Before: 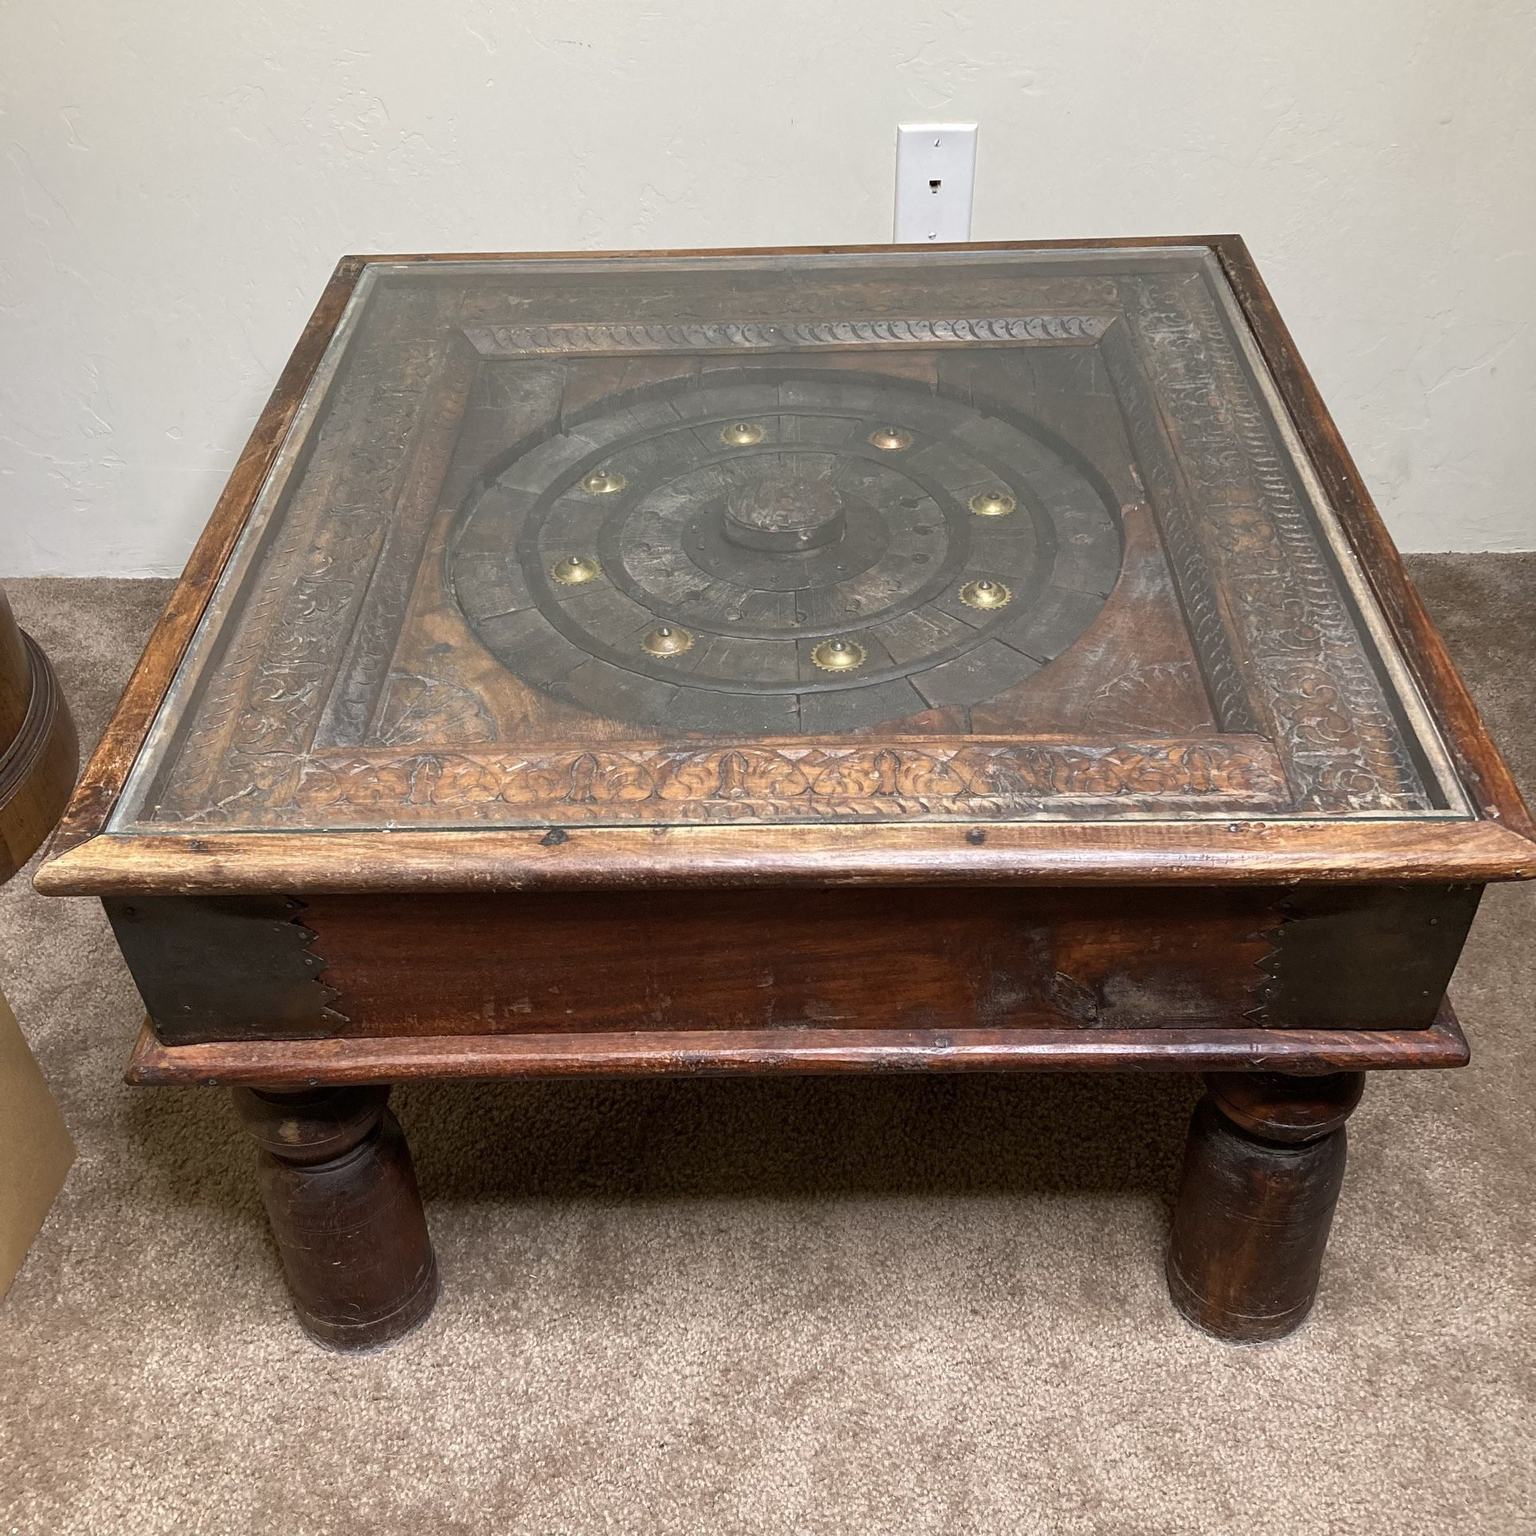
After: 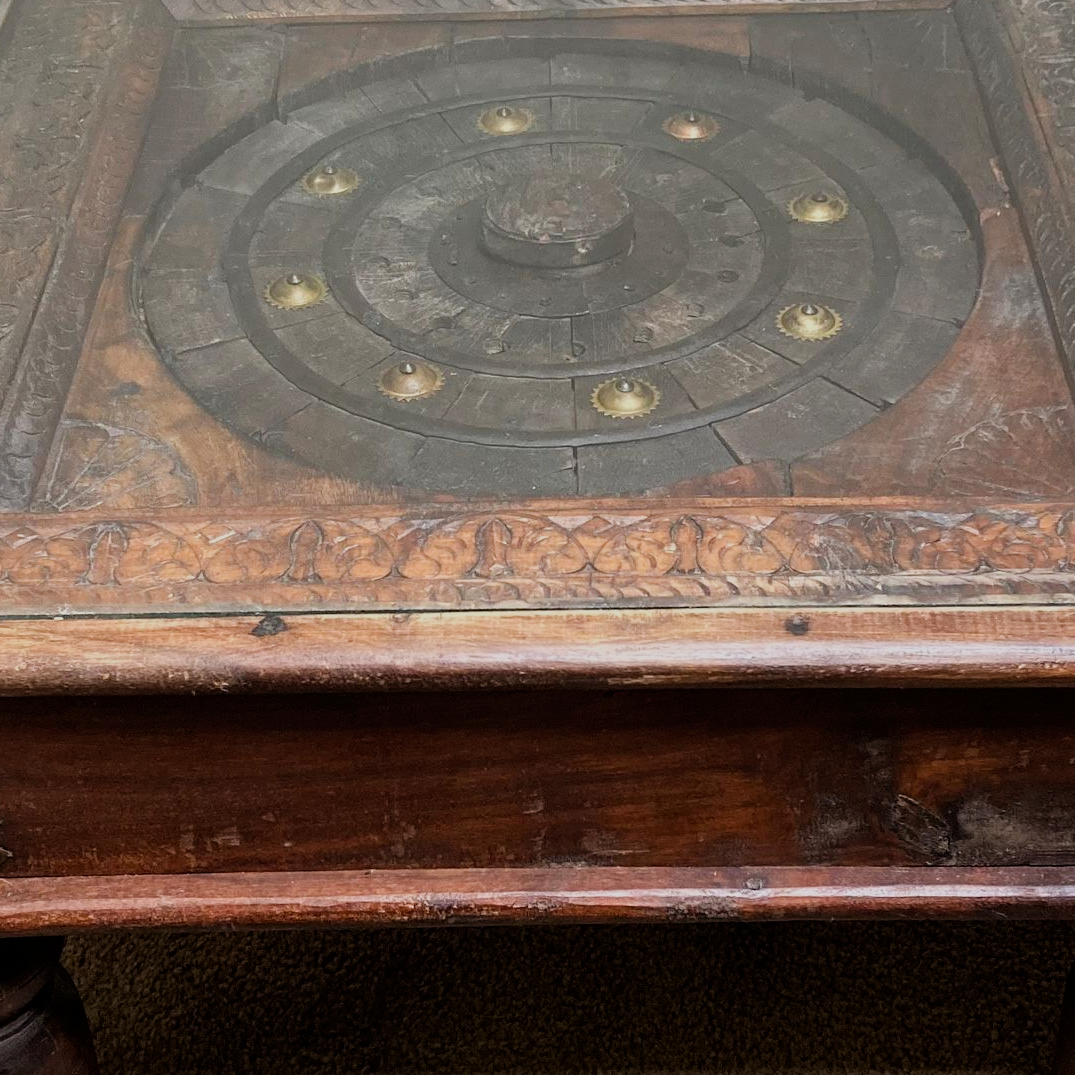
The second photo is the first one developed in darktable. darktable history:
crop and rotate: left 22.13%, top 22.054%, right 22.026%, bottom 22.102%
exposure: compensate highlight preservation false
filmic rgb: black relative exposure -7.65 EV, white relative exposure 4.56 EV, hardness 3.61, contrast 1.05
sharpen: radius 5.325, amount 0.312, threshold 26.433
